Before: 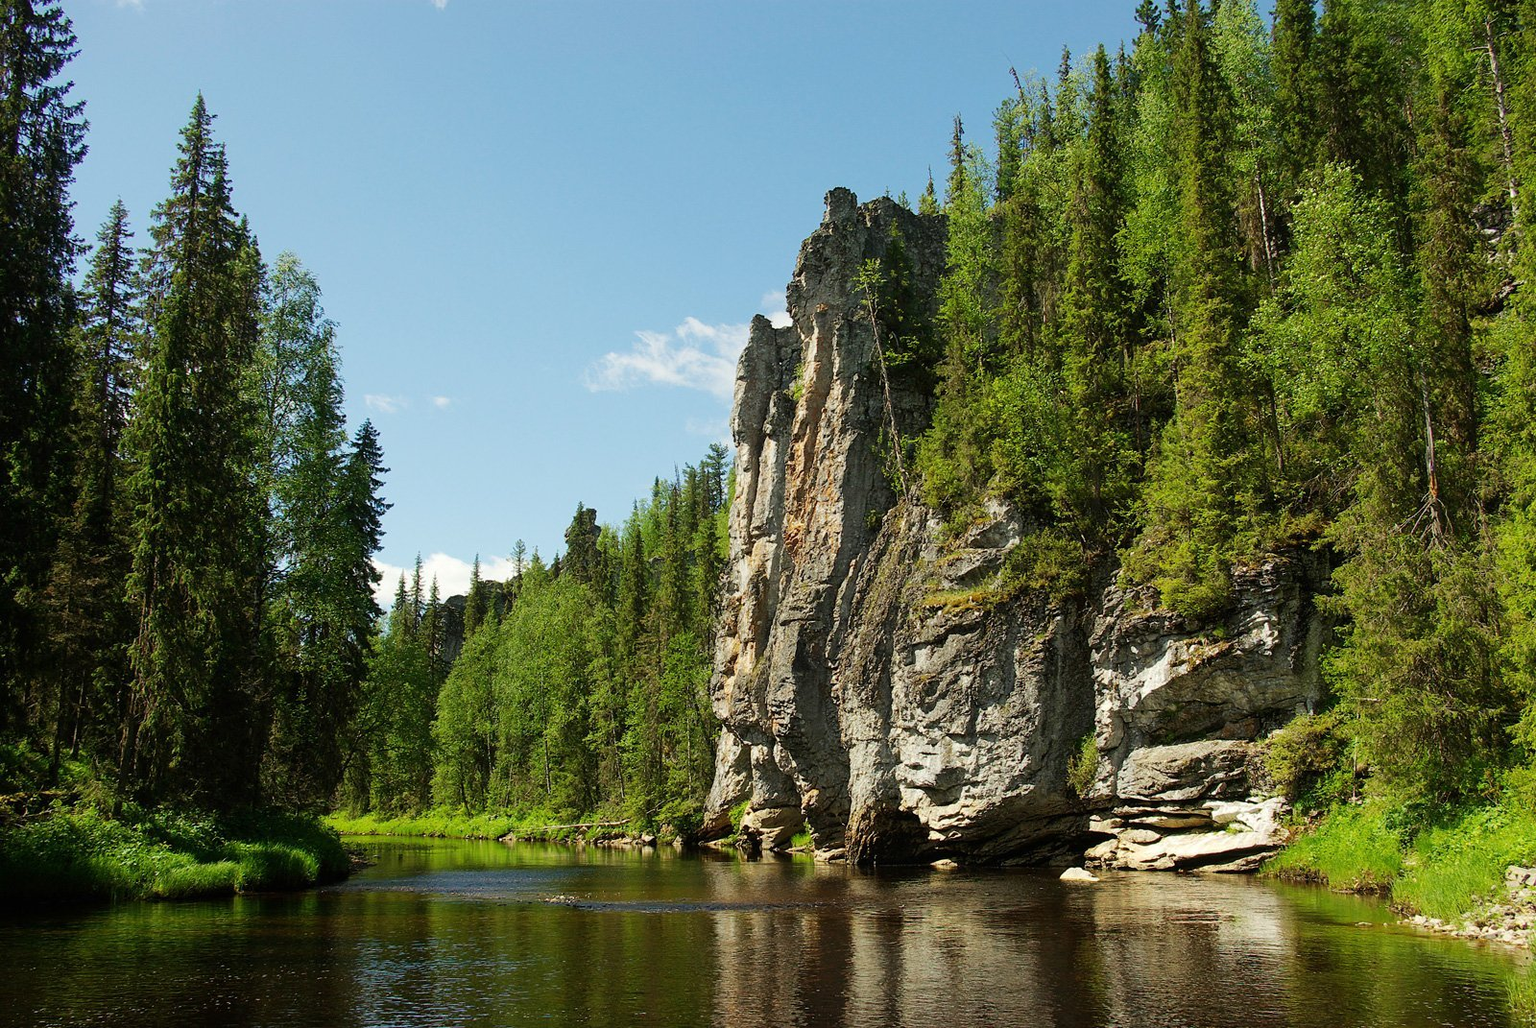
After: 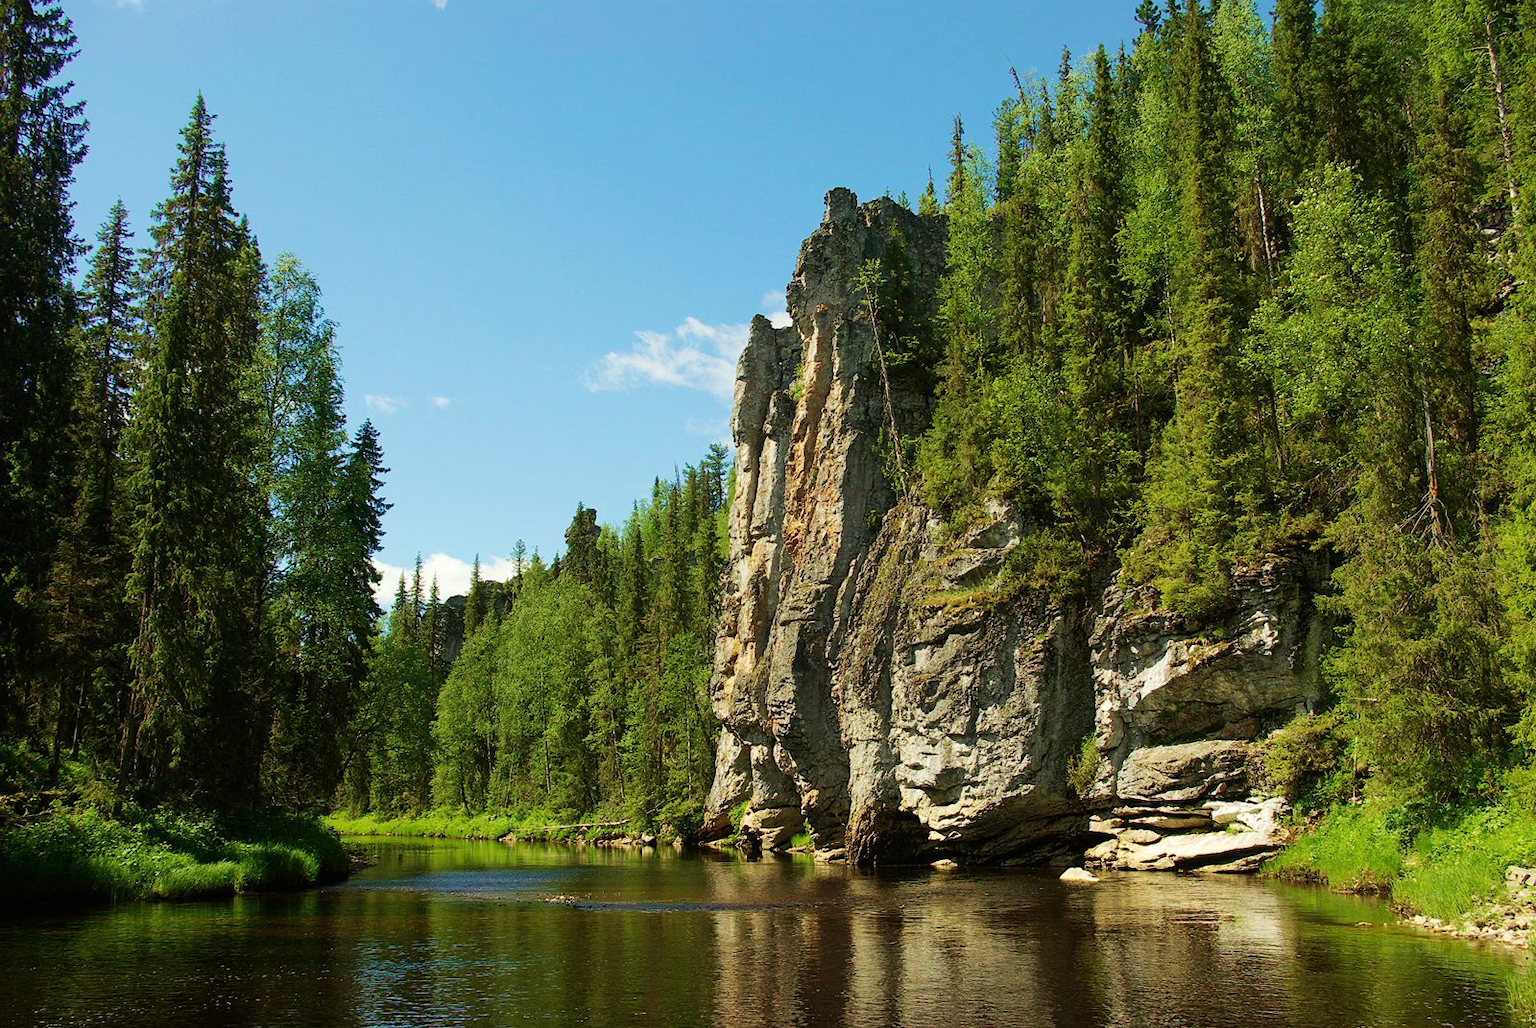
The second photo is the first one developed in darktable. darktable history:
velvia: strength 44.88%
